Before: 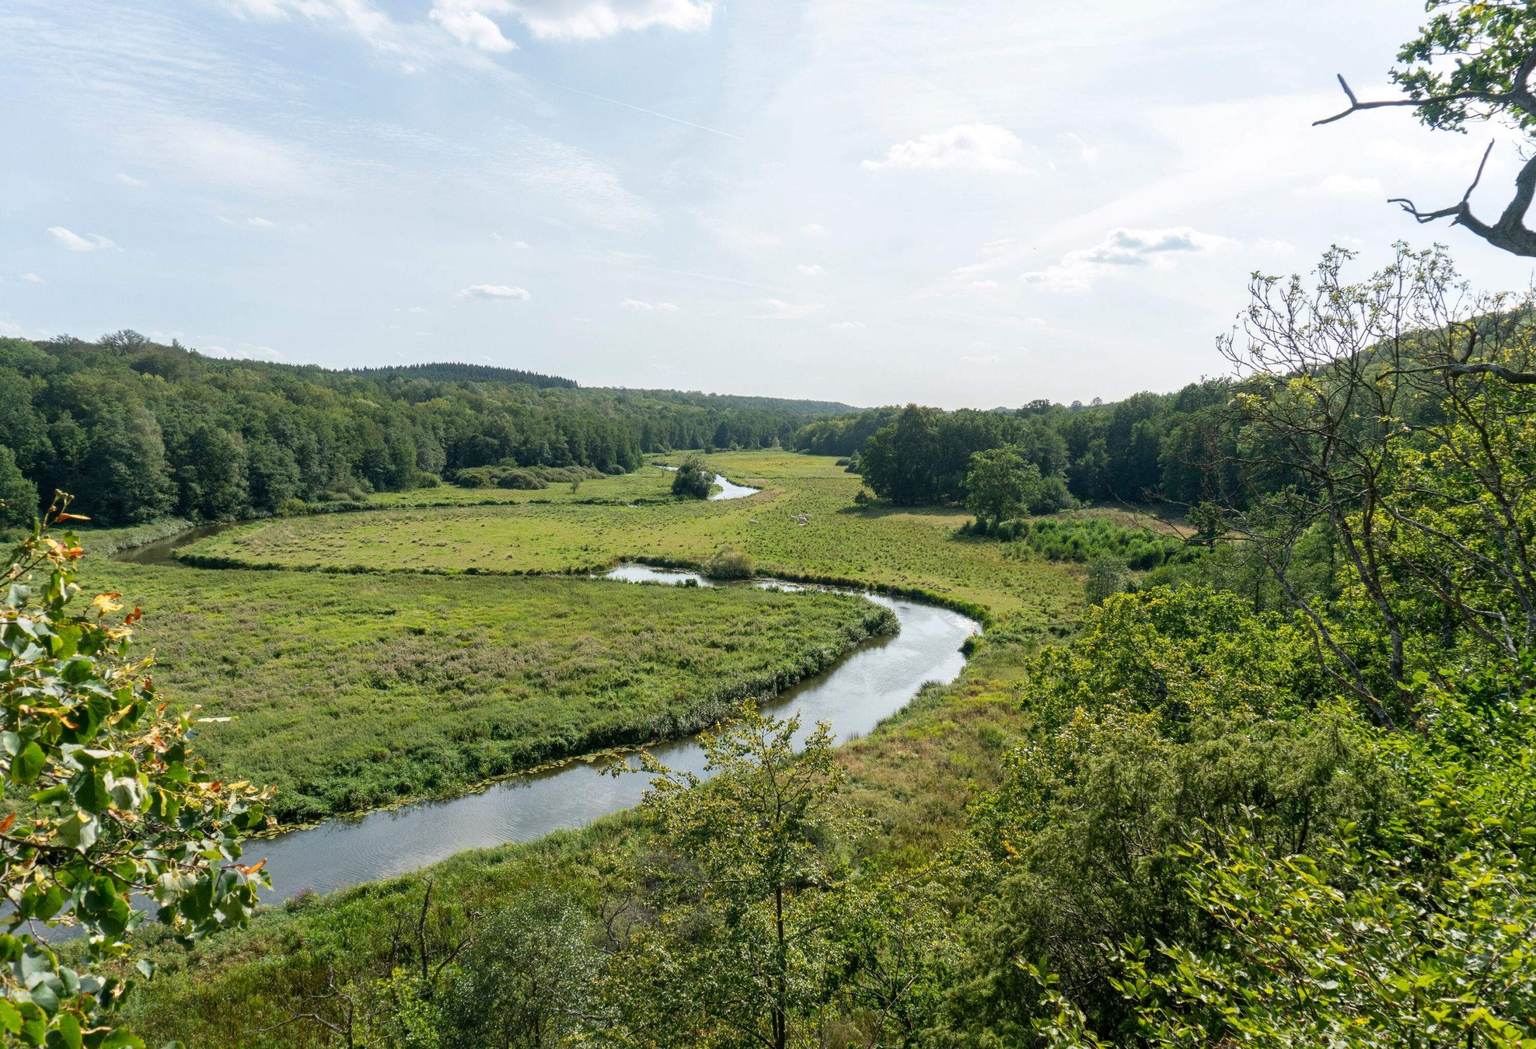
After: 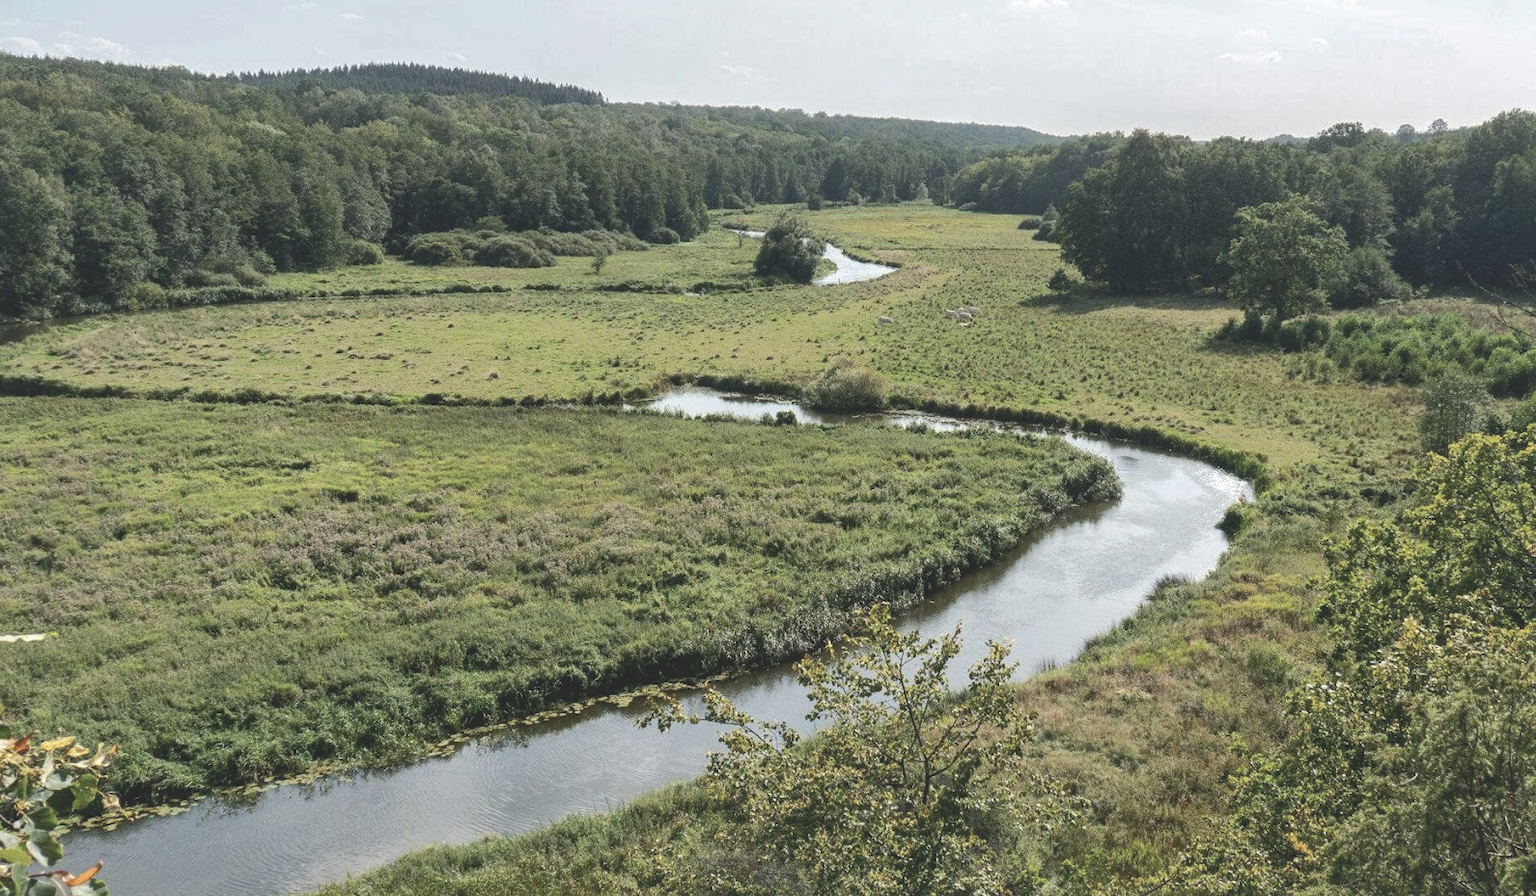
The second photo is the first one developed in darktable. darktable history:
shadows and highlights: on, module defaults
contrast brightness saturation: contrast -0.241, saturation -0.439
tone equalizer: -8 EV -0.772 EV, -7 EV -0.725 EV, -6 EV -0.594 EV, -5 EV -0.386 EV, -3 EV 0.404 EV, -2 EV 0.6 EV, -1 EV 0.687 EV, +0 EV 0.766 EV, edges refinement/feathering 500, mask exposure compensation -1.57 EV, preserve details no
crop: left 13.223%, top 30.825%, right 24.608%, bottom 16.01%
